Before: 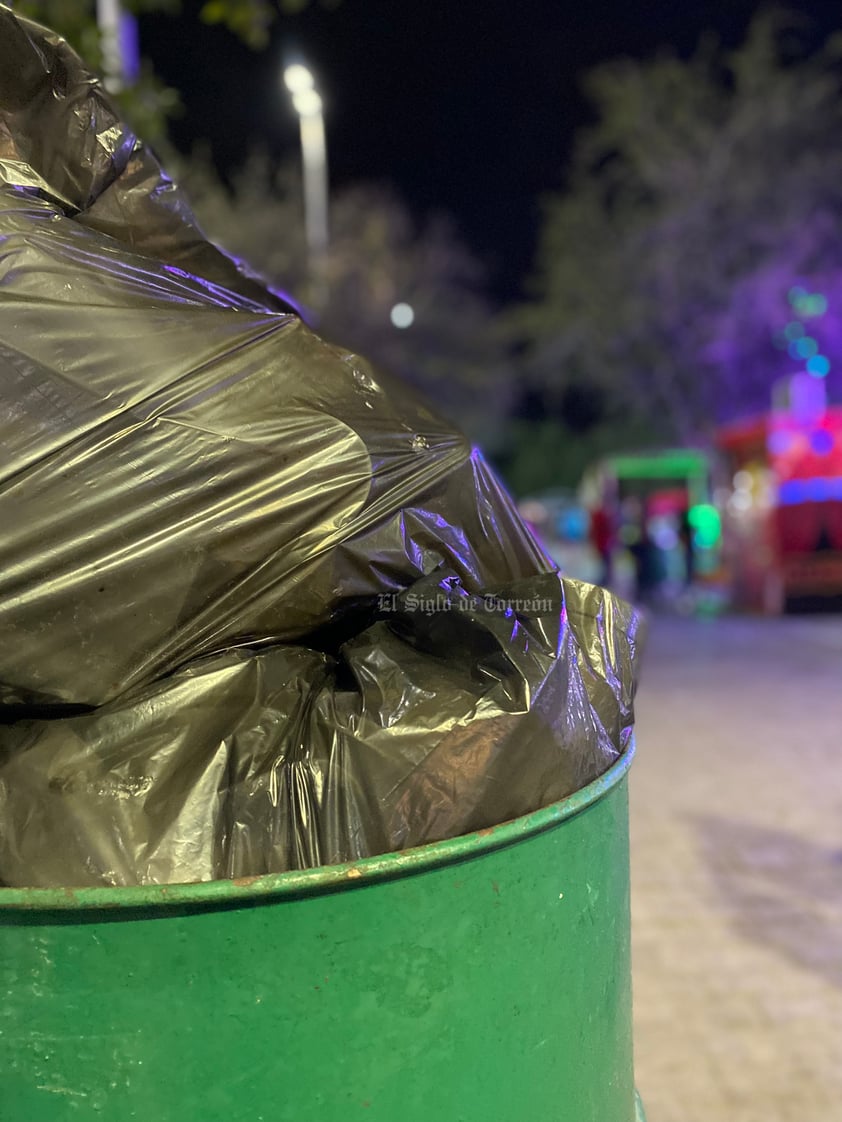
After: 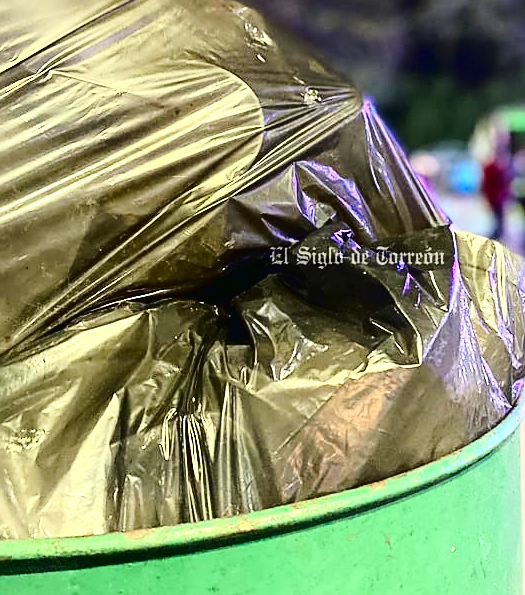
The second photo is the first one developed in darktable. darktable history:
contrast brightness saturation: contrast 0.294
tone curve: curves: ch0 [(0.003, 0.015) (0.104, 0.07) (0.236, 0.218) (0.401, 0.443) (0.495, 0.55) (0.65, 0.68) (0.832, 0.858) (1, 0.977)]; ch1 [(0, 0) (0.161, 0.092) (0.35, 0.33) (0.379, 0.401) (0.45, 0.466) (0.489, 0.499) (0.55, 0.56) (0.621, 0.615) (0.718, 0.734) (1, 1)]; ch2 [(0, 0) (0.369, 0.427) (0.44, 0.434) (0.502, 0.501) (0.557, 0.55) (0.586, 0.59) (1, 1)], color space Lab, linked channels, preserve colors none
exposure: black level correction 0, exposure 1.101 EV, compensate exposure bias true, compensate highlight preservation false
crop: left 12.931%, top 30.948%, right 24.677%, bottom 15.984%
color balance rgb: shadows lift › hue 84.98°, perceptual saturation grading › global saturation 0.753%, perceptual saturation grading › highlights -14.711%, perceptual saturation grading › shadows 24.823%, global vibrance 20%
sharpen: on, module defaults
